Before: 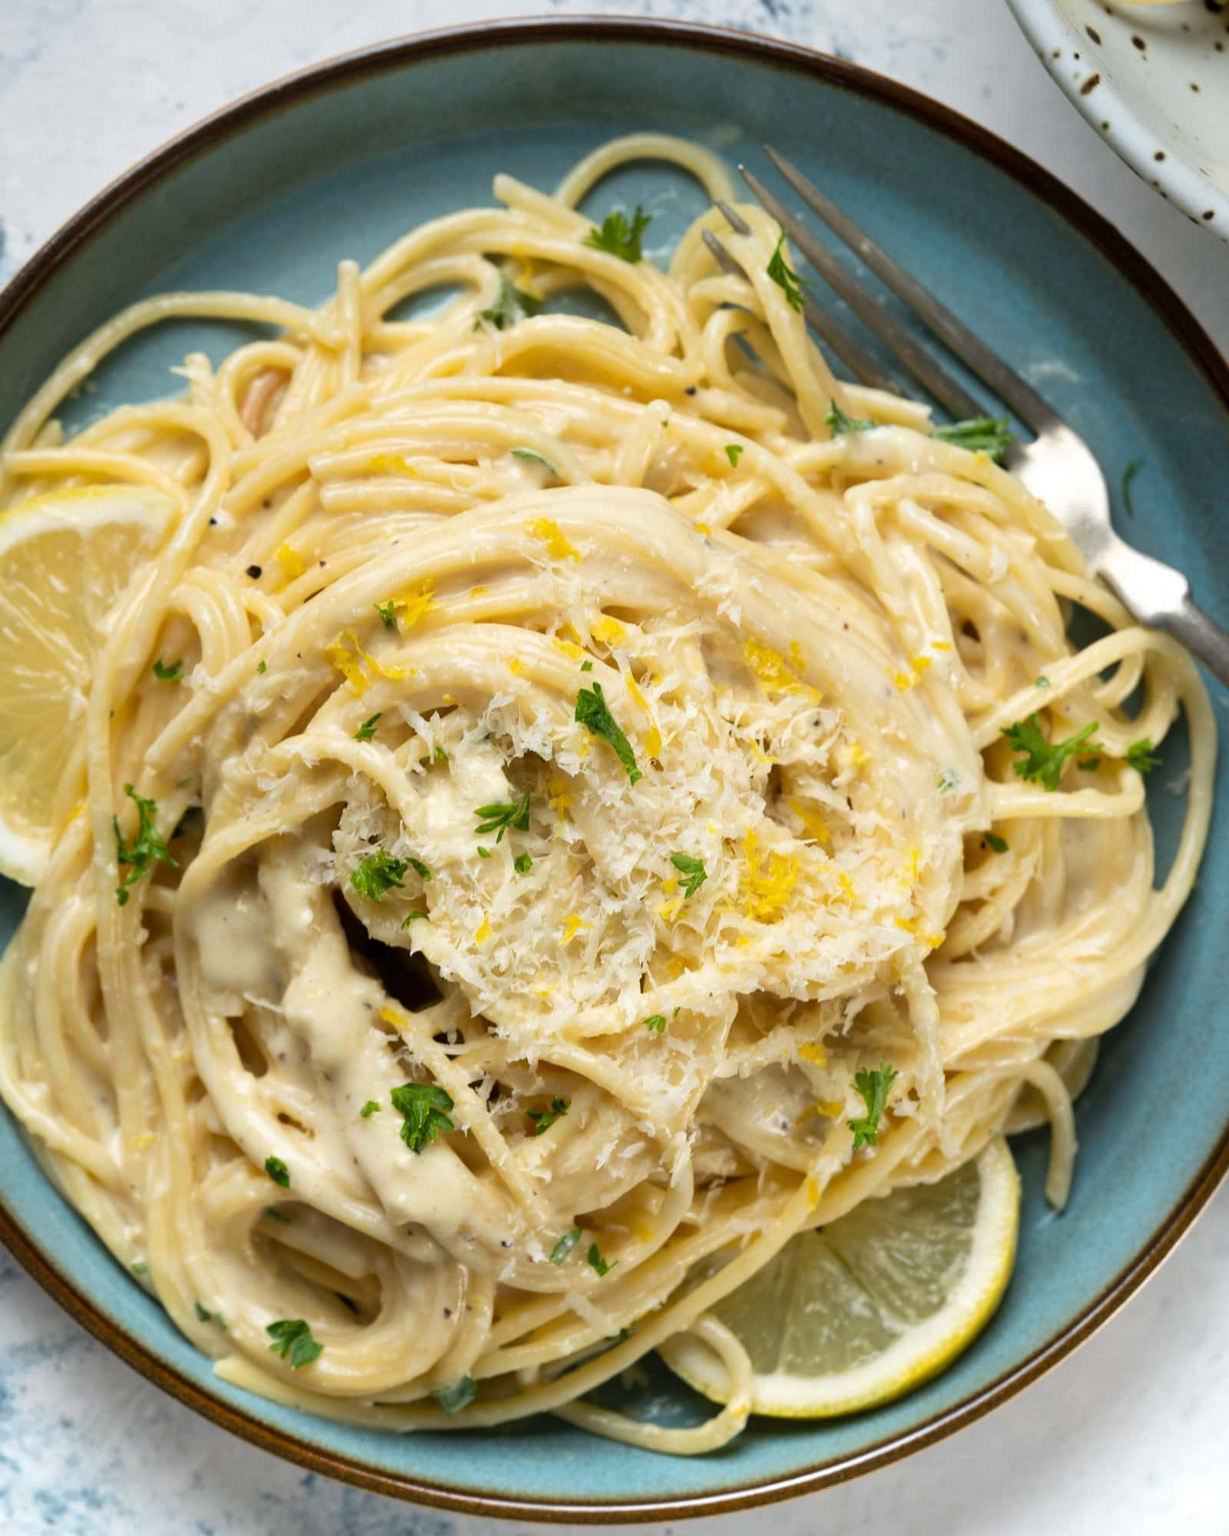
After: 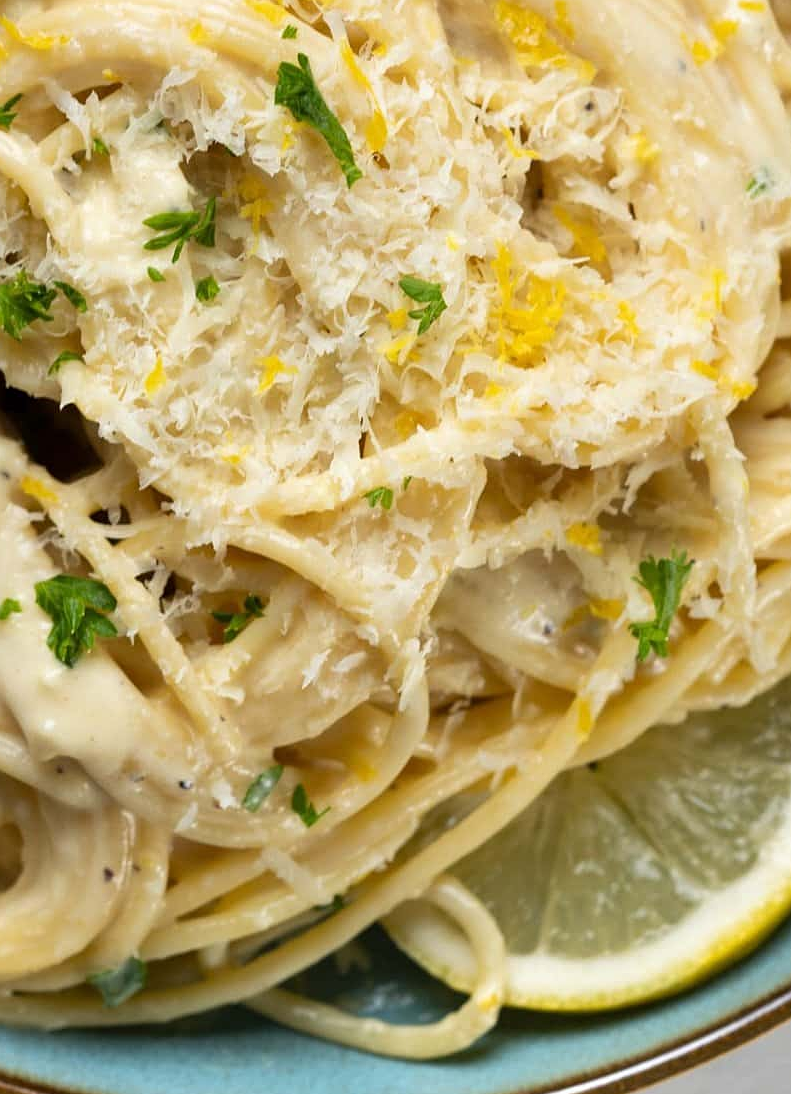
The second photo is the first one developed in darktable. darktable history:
crop: left 29.672%, top 41.786%, right 20.851%, bottom 3.487%
sharpen: radius 1.272, amount 0.305, threshold 0
